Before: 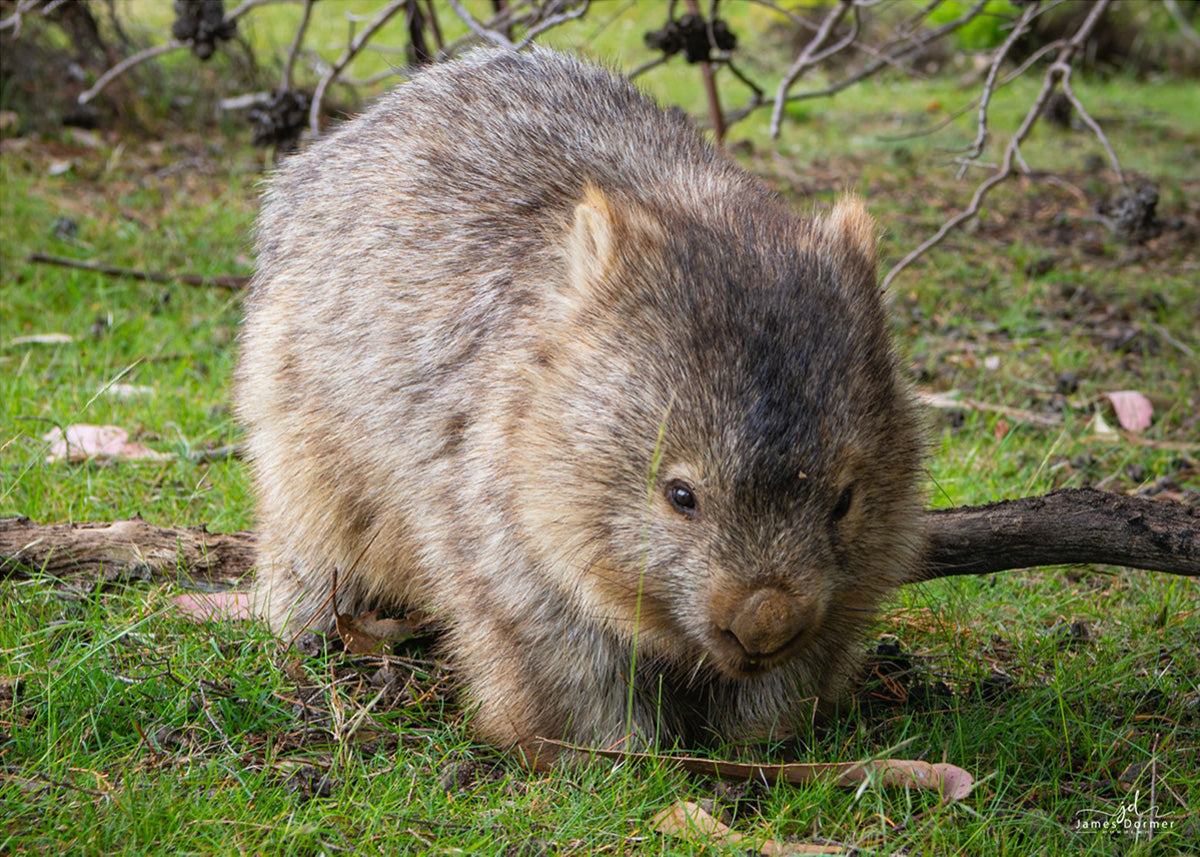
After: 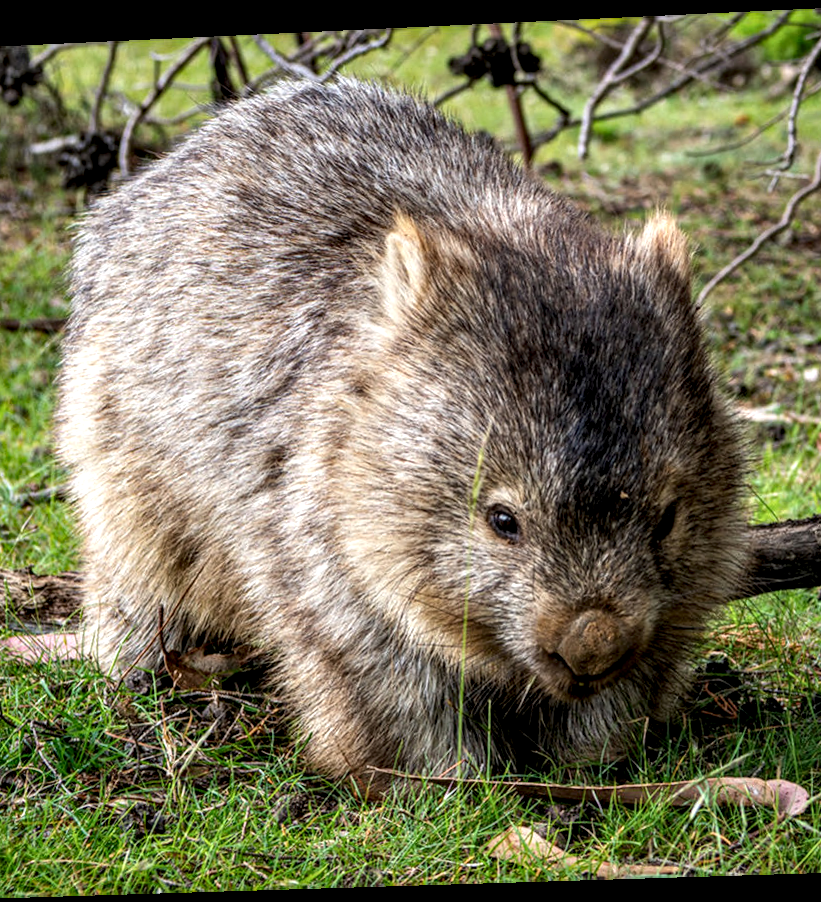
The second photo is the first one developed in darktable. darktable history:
crop and rotate: left 15.446%, right 17.836%
local contrast: highlights 19%, detail 186%
rotate and perspective: rotation -2.22°, lens shift (horizontal) -0.022, automatic cropping off
